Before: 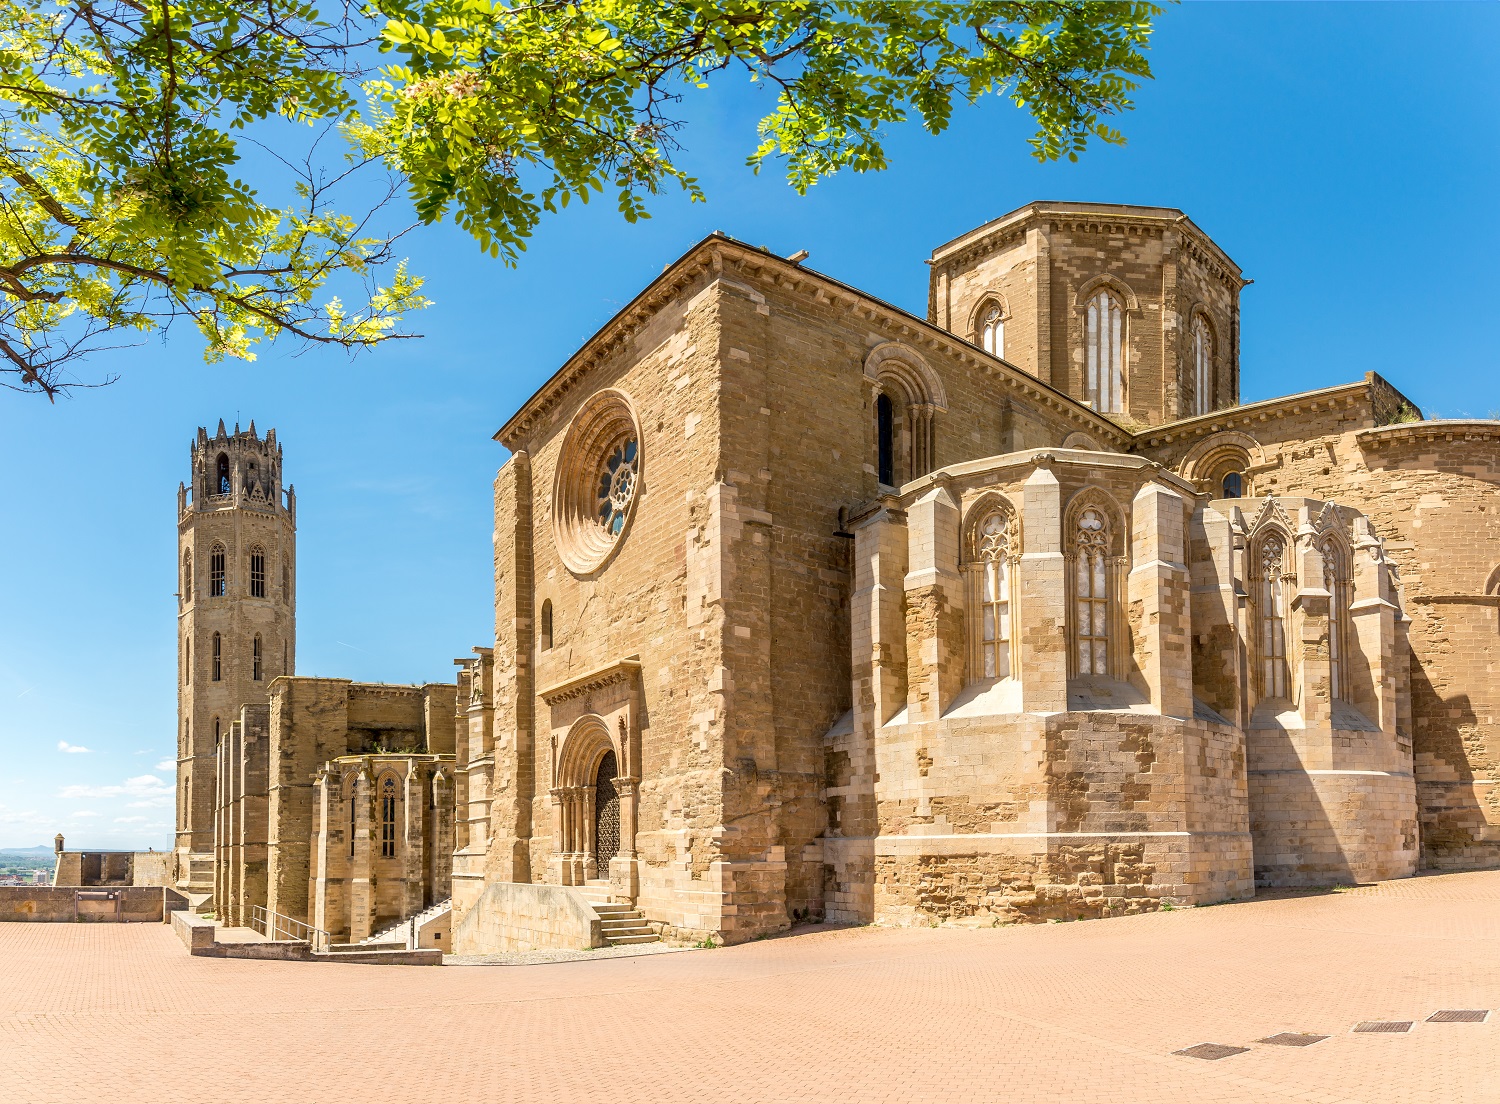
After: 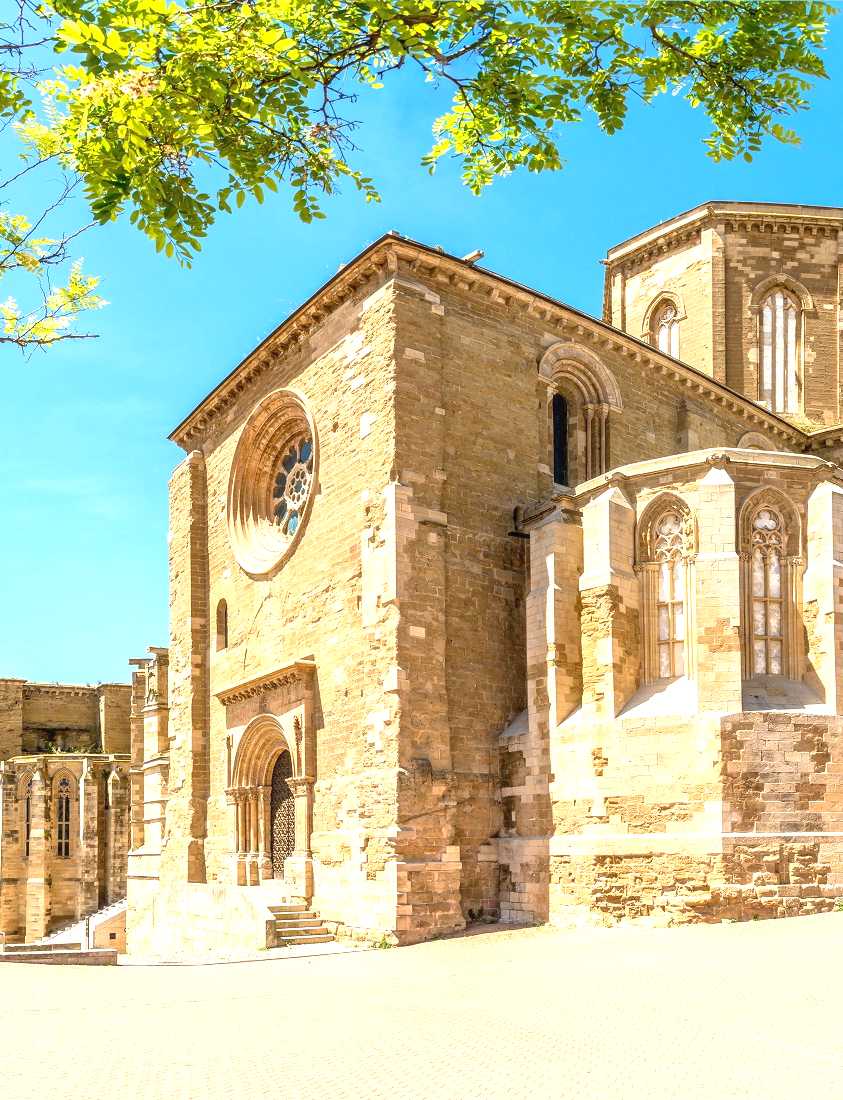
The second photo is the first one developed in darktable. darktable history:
crop: left 21.674%, right 22.086%
local contrast: detail 110%
exposure: black level correction 0, exposure 0.877 EV, compensate exposure bias true, compensate highlight preservation false
